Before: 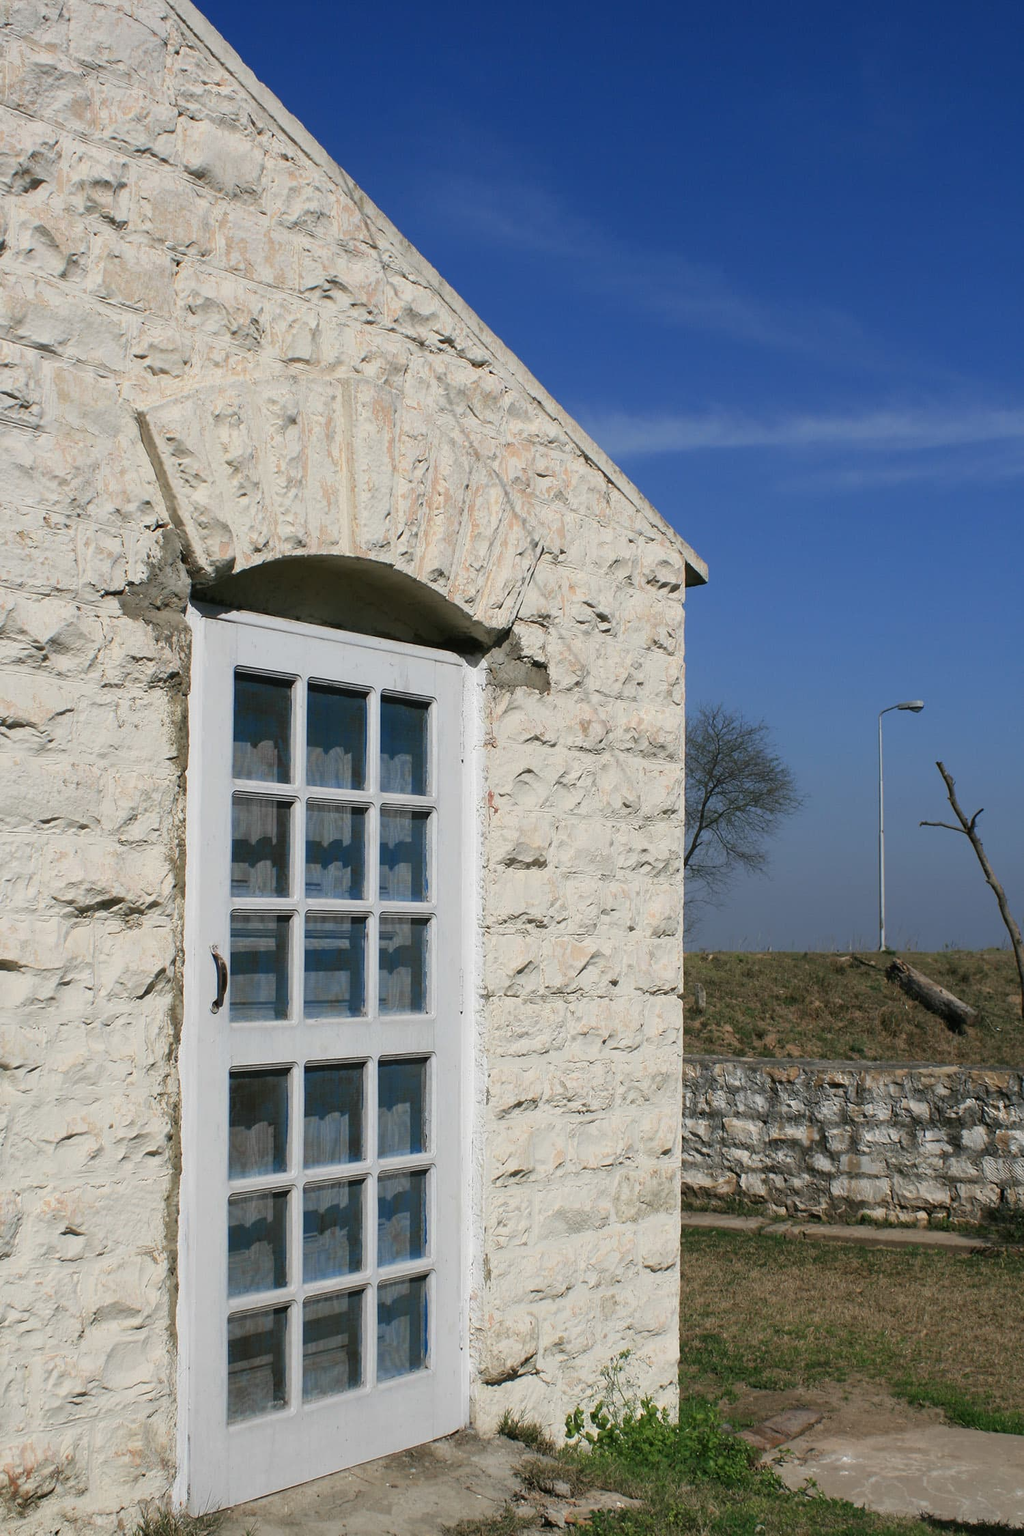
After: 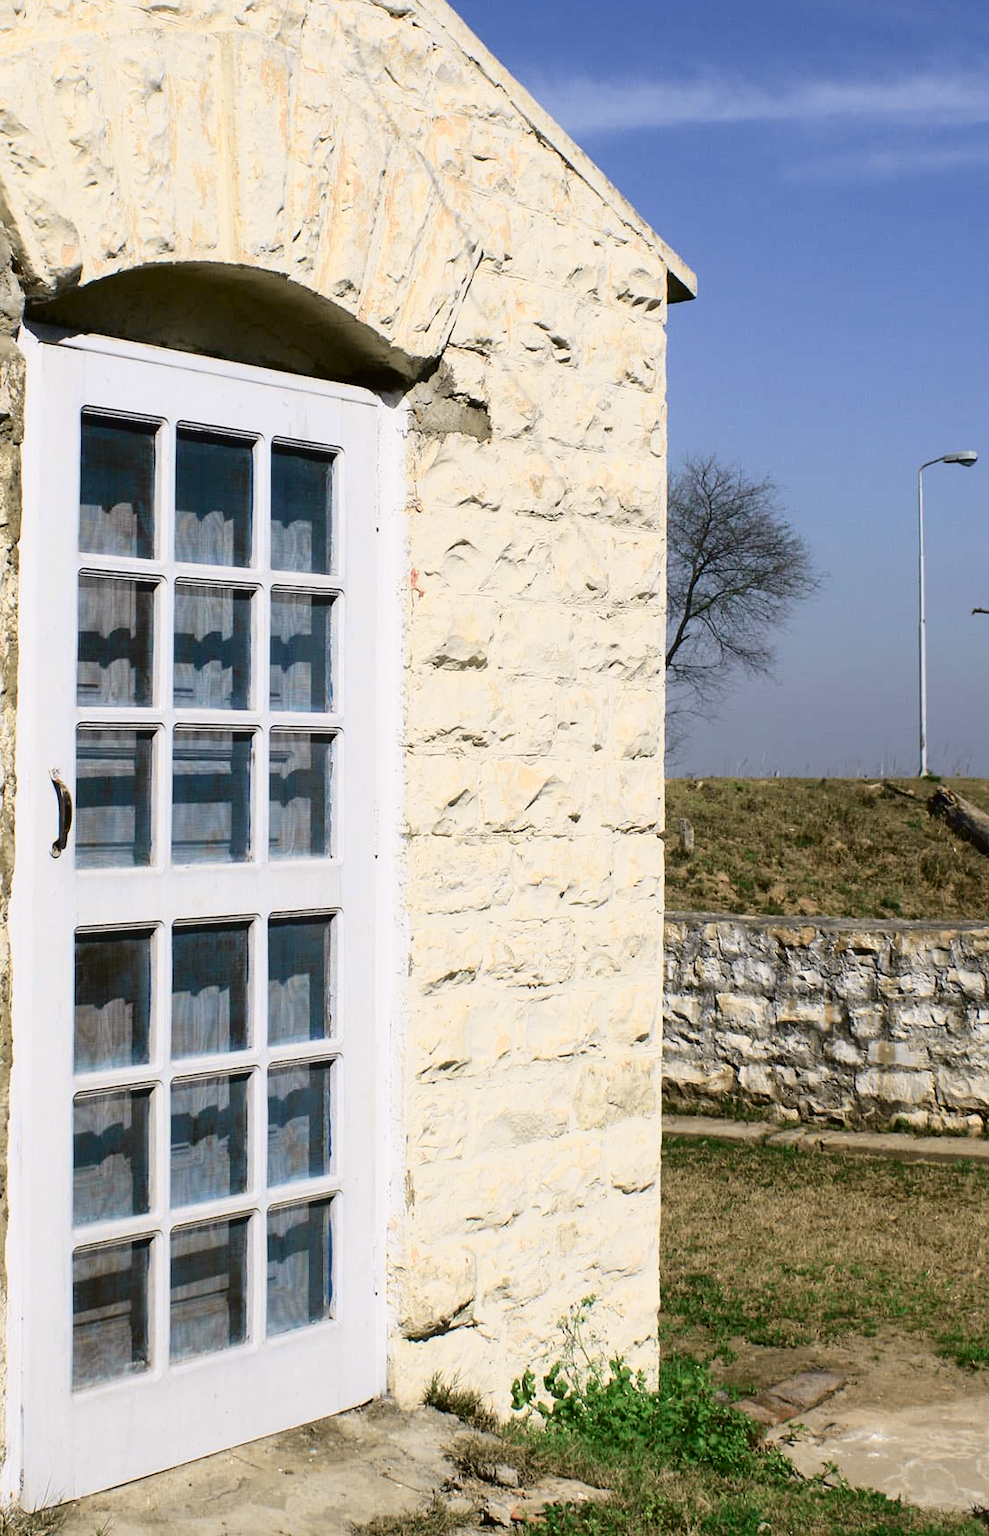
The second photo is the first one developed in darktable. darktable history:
tone curve: curves: ch0 [(0, 0.011) (0.053, 0.026) (0.174, 0.115) (0.398, 0.444) (0.673, 0.775) (0.829, 0.906) (0.991, 0.981)]; ch1 [(0, 0) (0.264, 0.22) (0.407, 0.373) (0.463, 0.457) (0.492, 0.501) (0.512, 0.513) (0.54, 0.543) (0.585, 0.617) (0.659, 0.686) (0.78, 0.8) (1, 1)]; ch2 [(0, 0) (0.438, 0.449) (0.473, 0.469) (0.503, 0.5) (0.523, 0.534) (0.562, 0.591) (0.612, 0.627) (0.701, 0.707) (1, 1)], color space Lab, independent channels, preserve colors none
base curve: curves: ch0 [(0, 0) (0.666, 0.806) (1, 1)]
crop: left 16.866%, top 23.055%, right 8.768%
